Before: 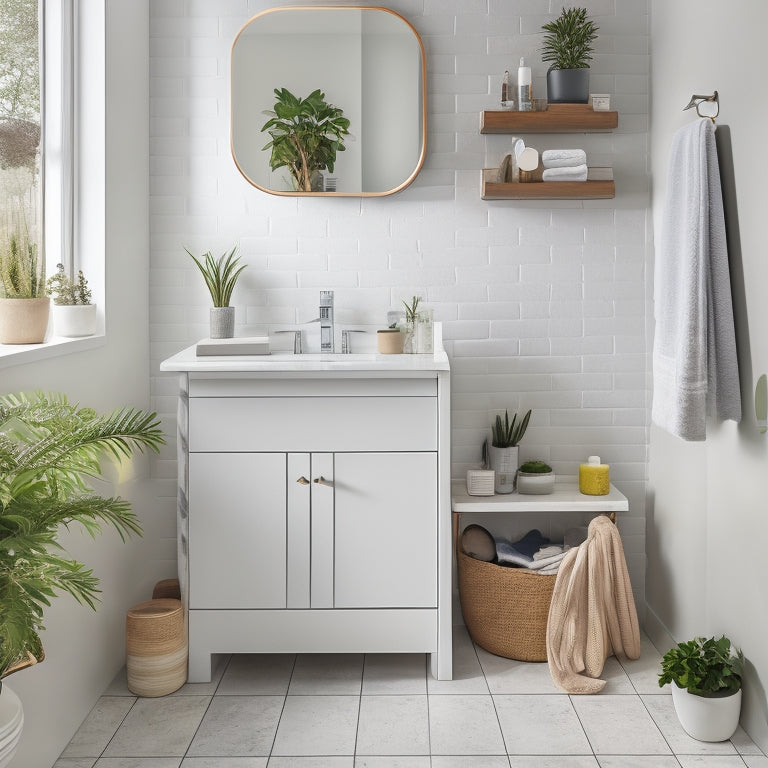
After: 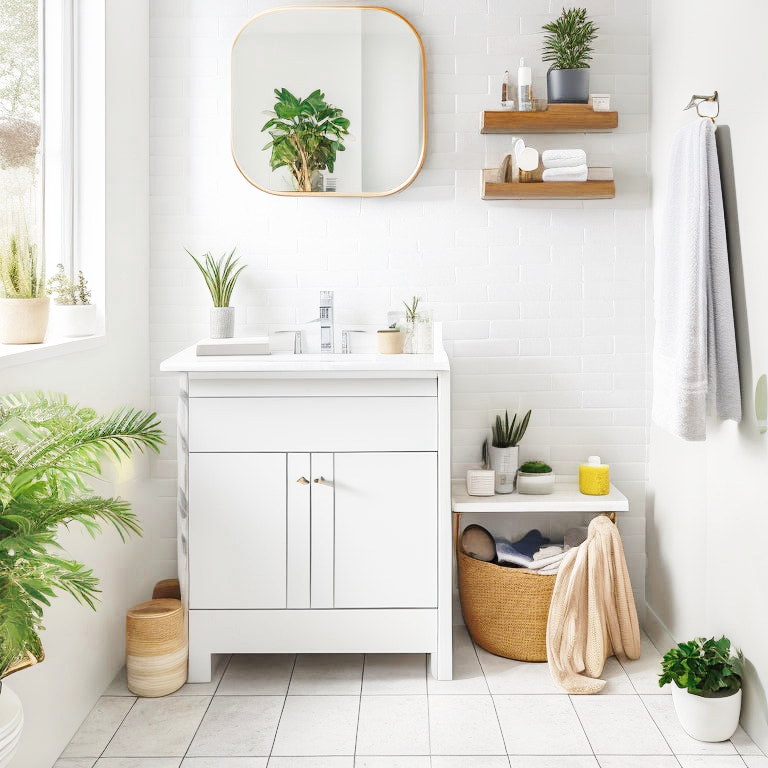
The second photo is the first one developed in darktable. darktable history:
color zones: curves: ch0 [(0, 0.5) (0.125, 0.4) (0.25, 0.5) (0.375, 0.4) (0.5, 0.4) (0.625, 0.35) (0.75, 0.35) (0.875, 0.5)]; ch1 [(0, 0.35) (0.125, 0.45) (0.25, 0.35) (0.375, 0.35) (0.5, 0.35) (0.625, 0.35) (0.75, 0.45) (0.875, 0.35)]; ch2 [(0, 0.6) (0.125, 0.5) (0.25, 0.5) (0.375, 0.6) (0.5, 0.6) (0.625, 0.5) (0.75, 0.5) (0.875, 0.5)]
base curve: curves: ch0 [(0, 0) (0.005, 0.002) (0.15, 0.3) (0.4, 0.7) (0.75, 0.95) (1, 1)], exposure shift 0.01, preserve colors none
color balance rgb: power › hue 62.02°, perceptual saturation grading › global saturation 25.715%, perceptual brilliance grading › mid-tones 10.353%, perceptual brilliance grading › shadows 15.212%, global vibrance 20%
